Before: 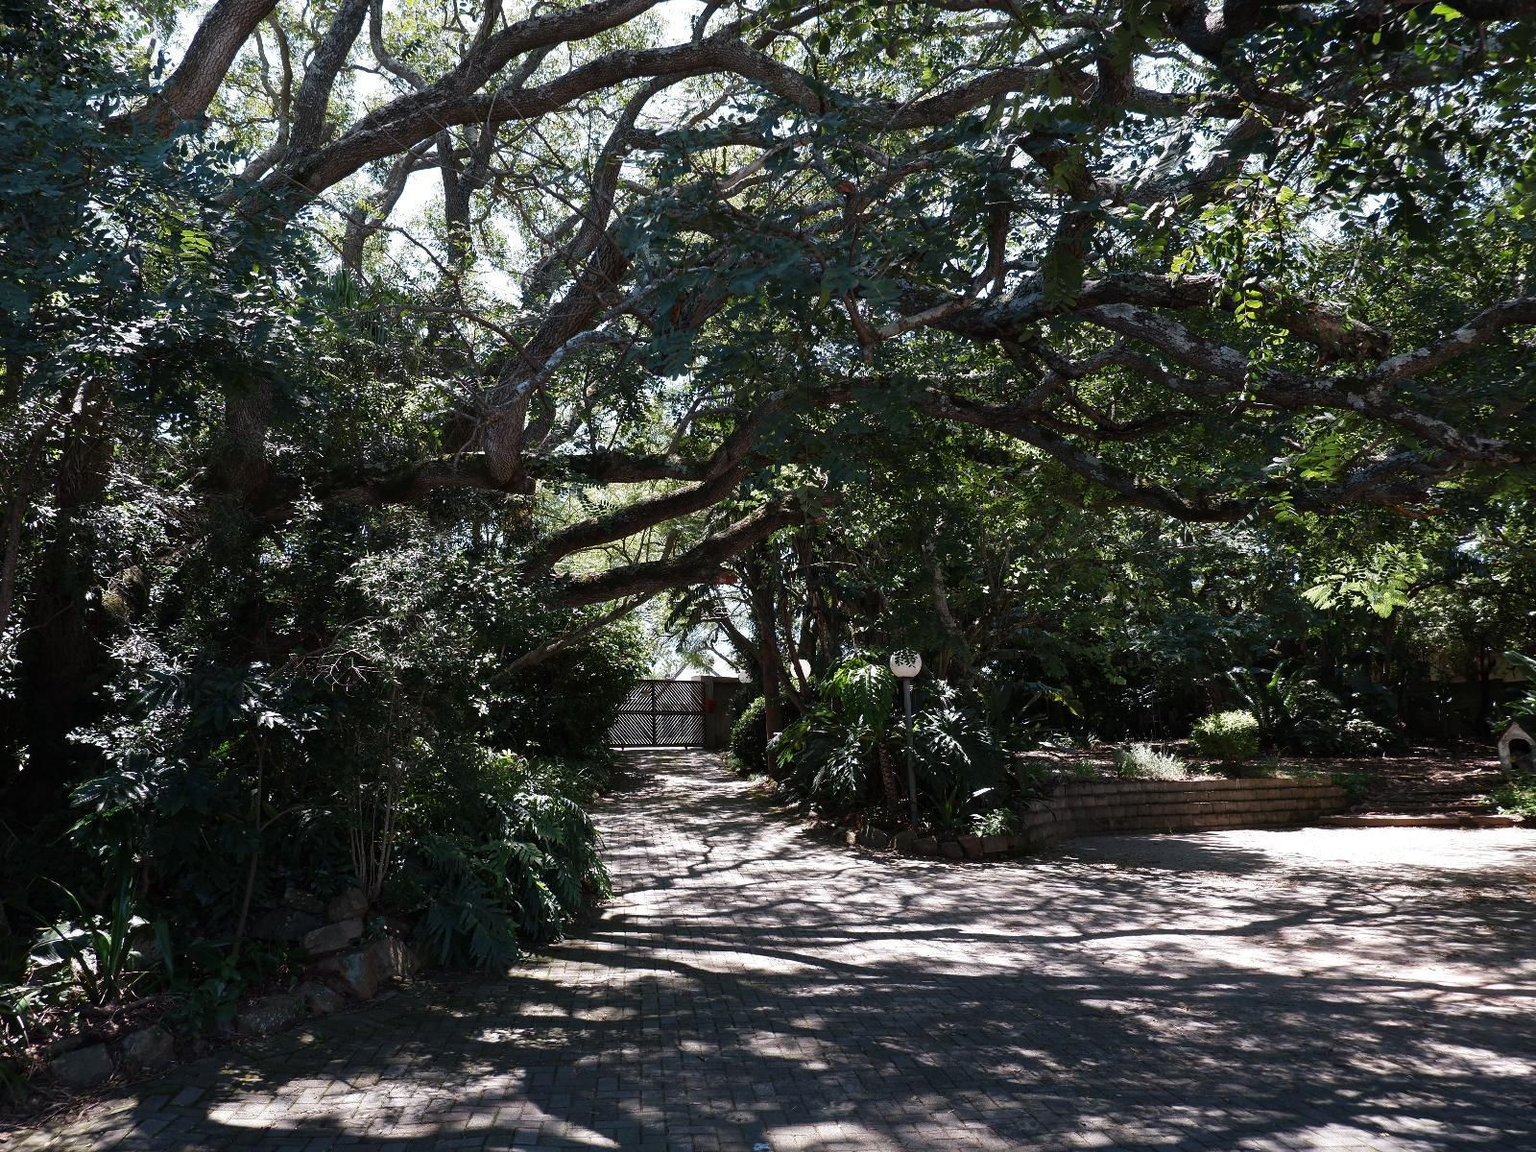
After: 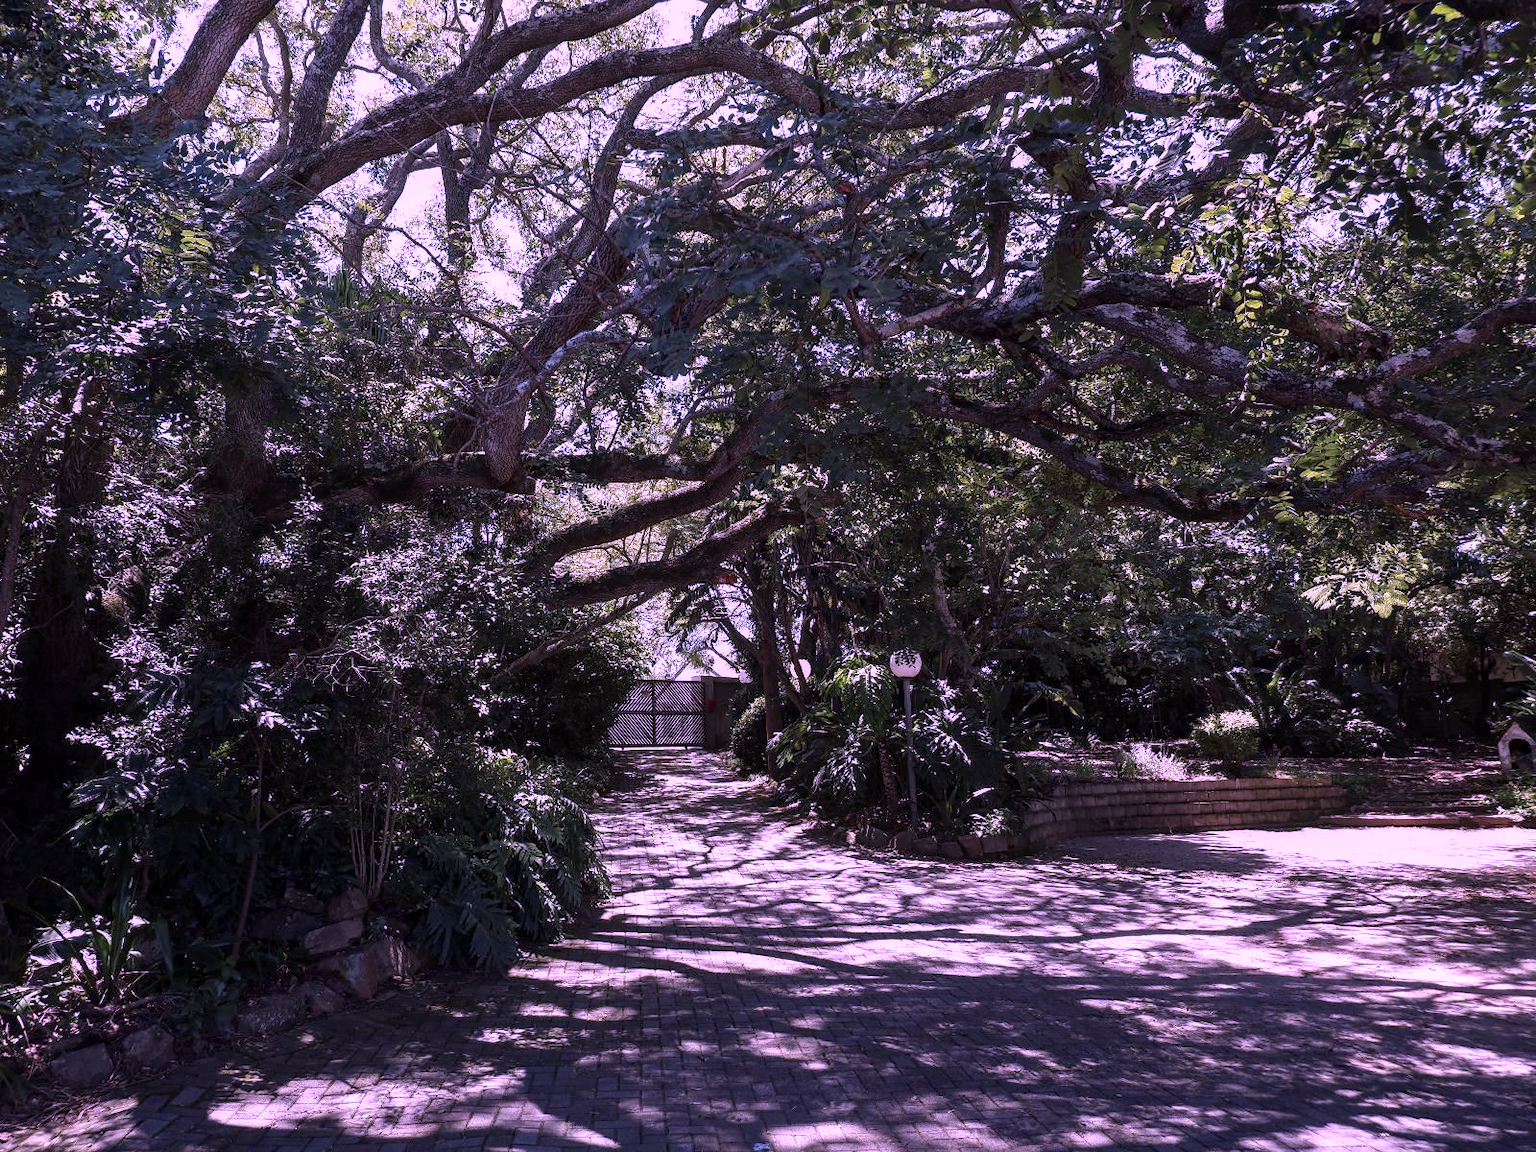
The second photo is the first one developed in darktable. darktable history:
local contrast: on, module defaults
color calibration: output R [1.107, -0.012, -0.003, 0], output B [0, 0, 1.308, 0], illuminant as shot in camera, x 0.37, y 0.382, temperature 4318.23 K
